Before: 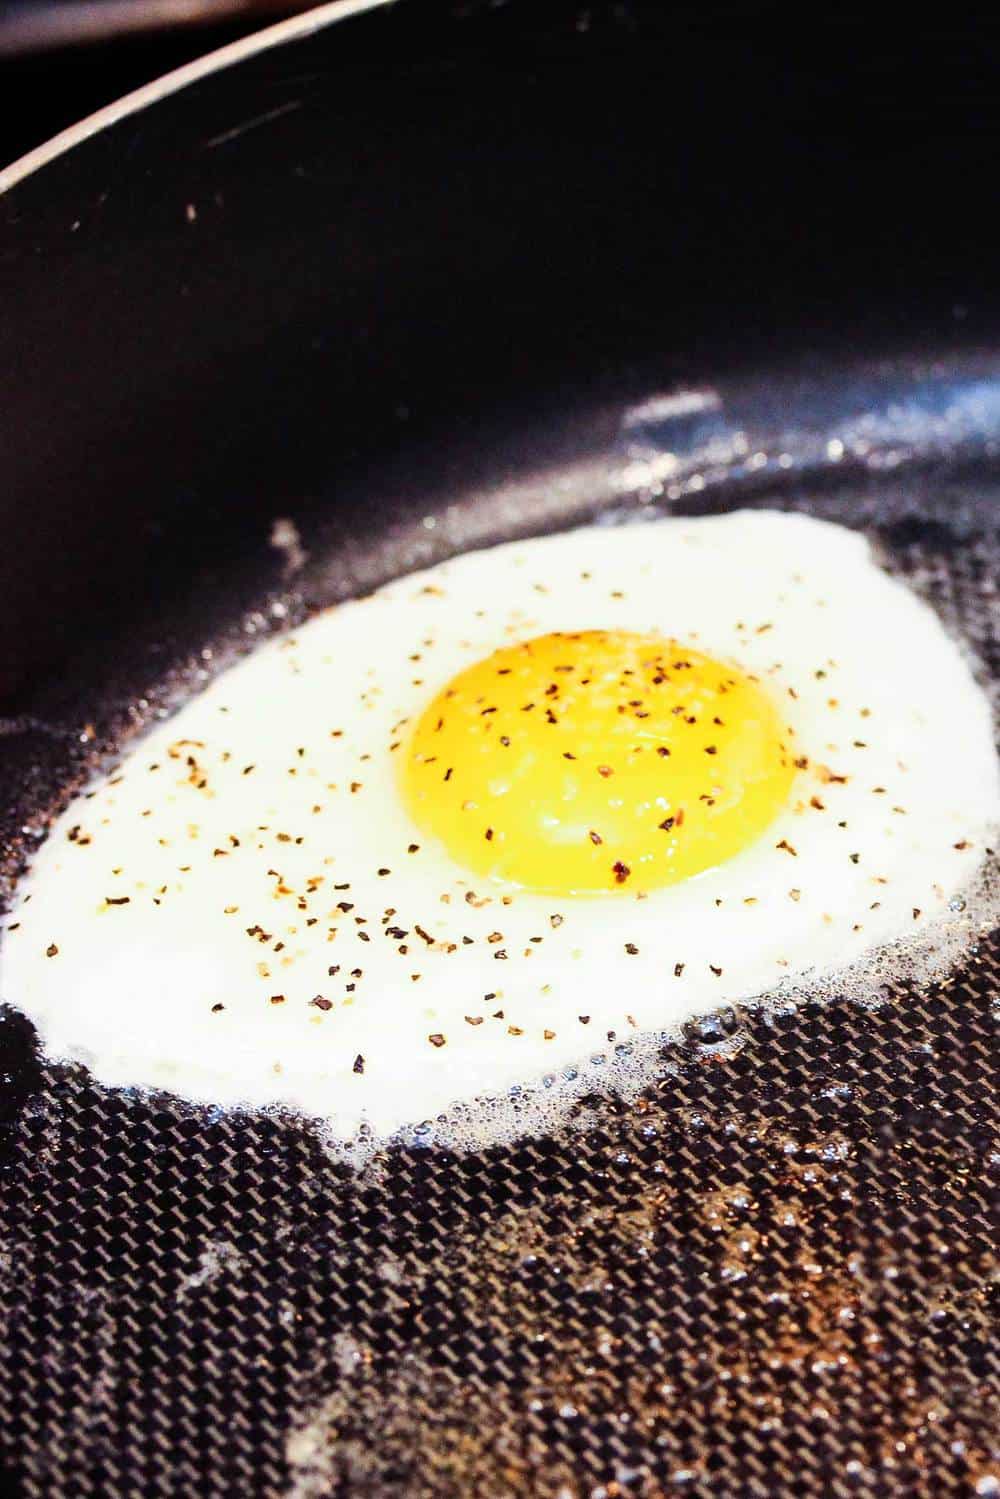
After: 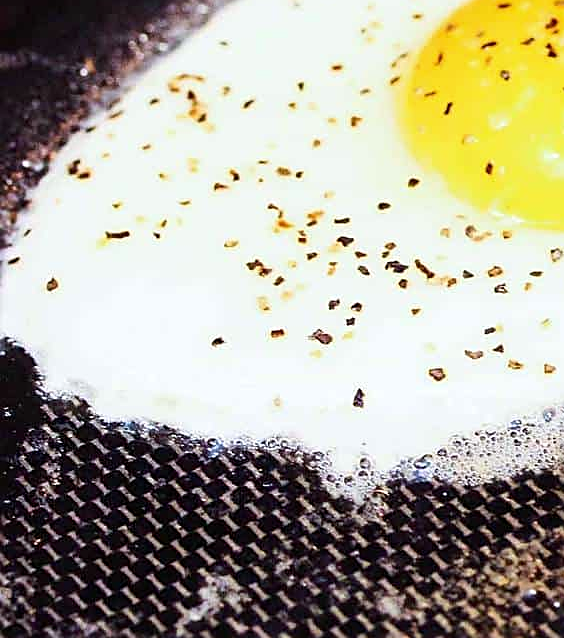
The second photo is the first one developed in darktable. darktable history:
tone equalizer: on, module defaults
white balance: red 0.982, blue 1.018
sharpen: on, module defaults
crop: top 44.483%, right 43.593%, bottom 12.892%
shadows and highlights: shadows 30.86, highlights 0, soften with gaussian
